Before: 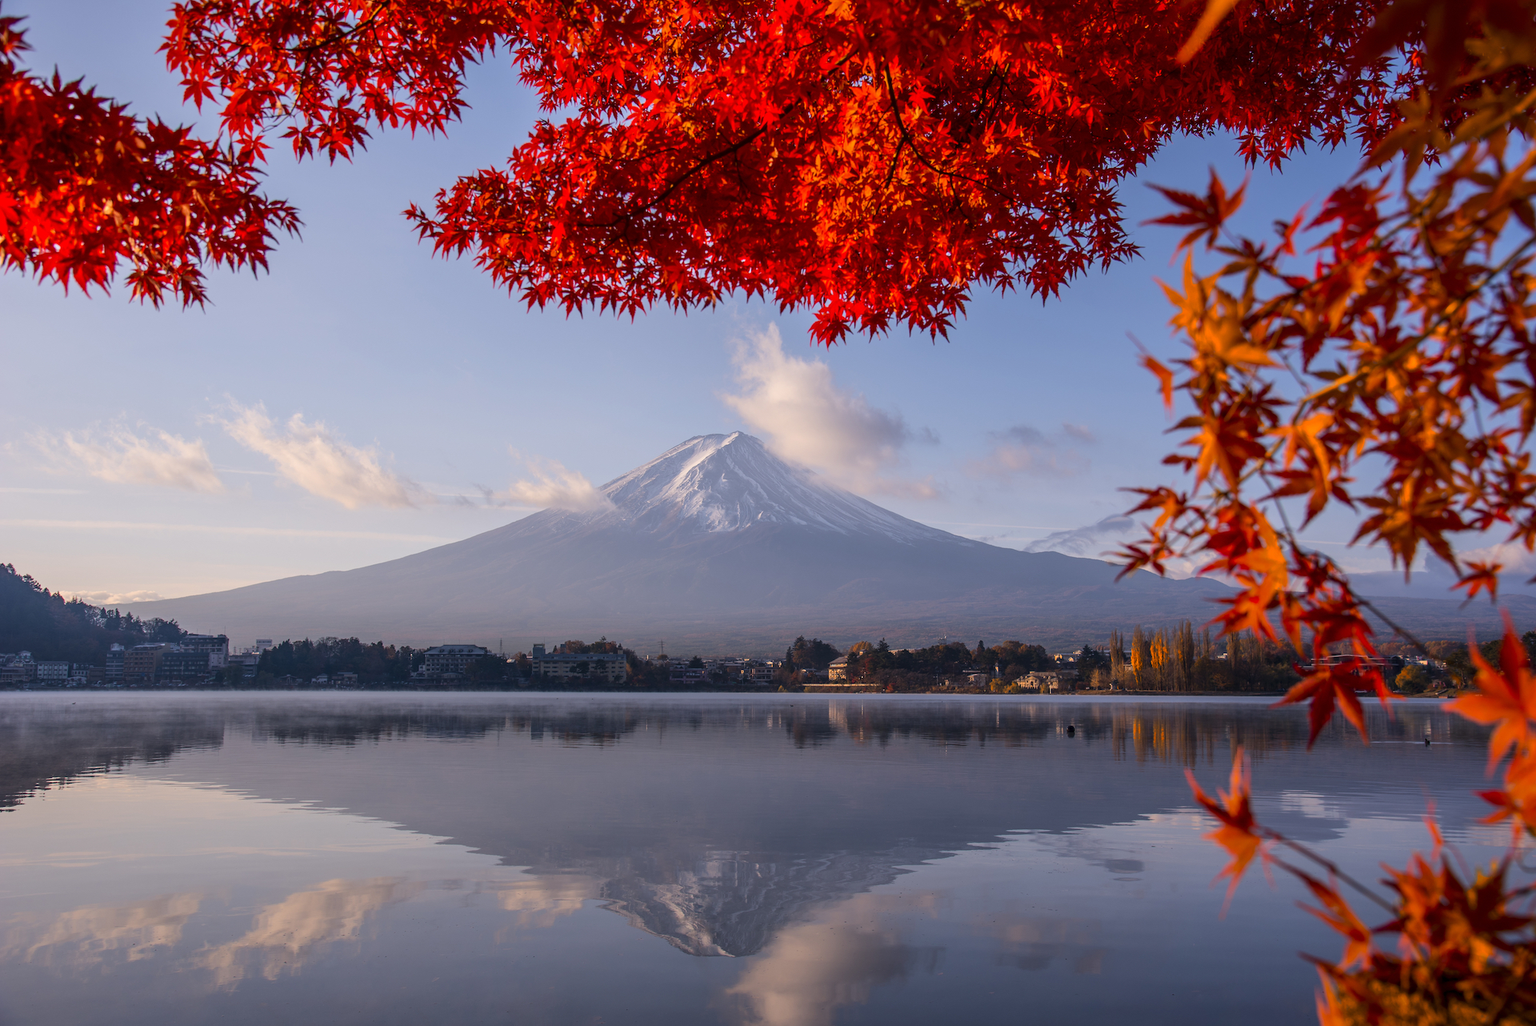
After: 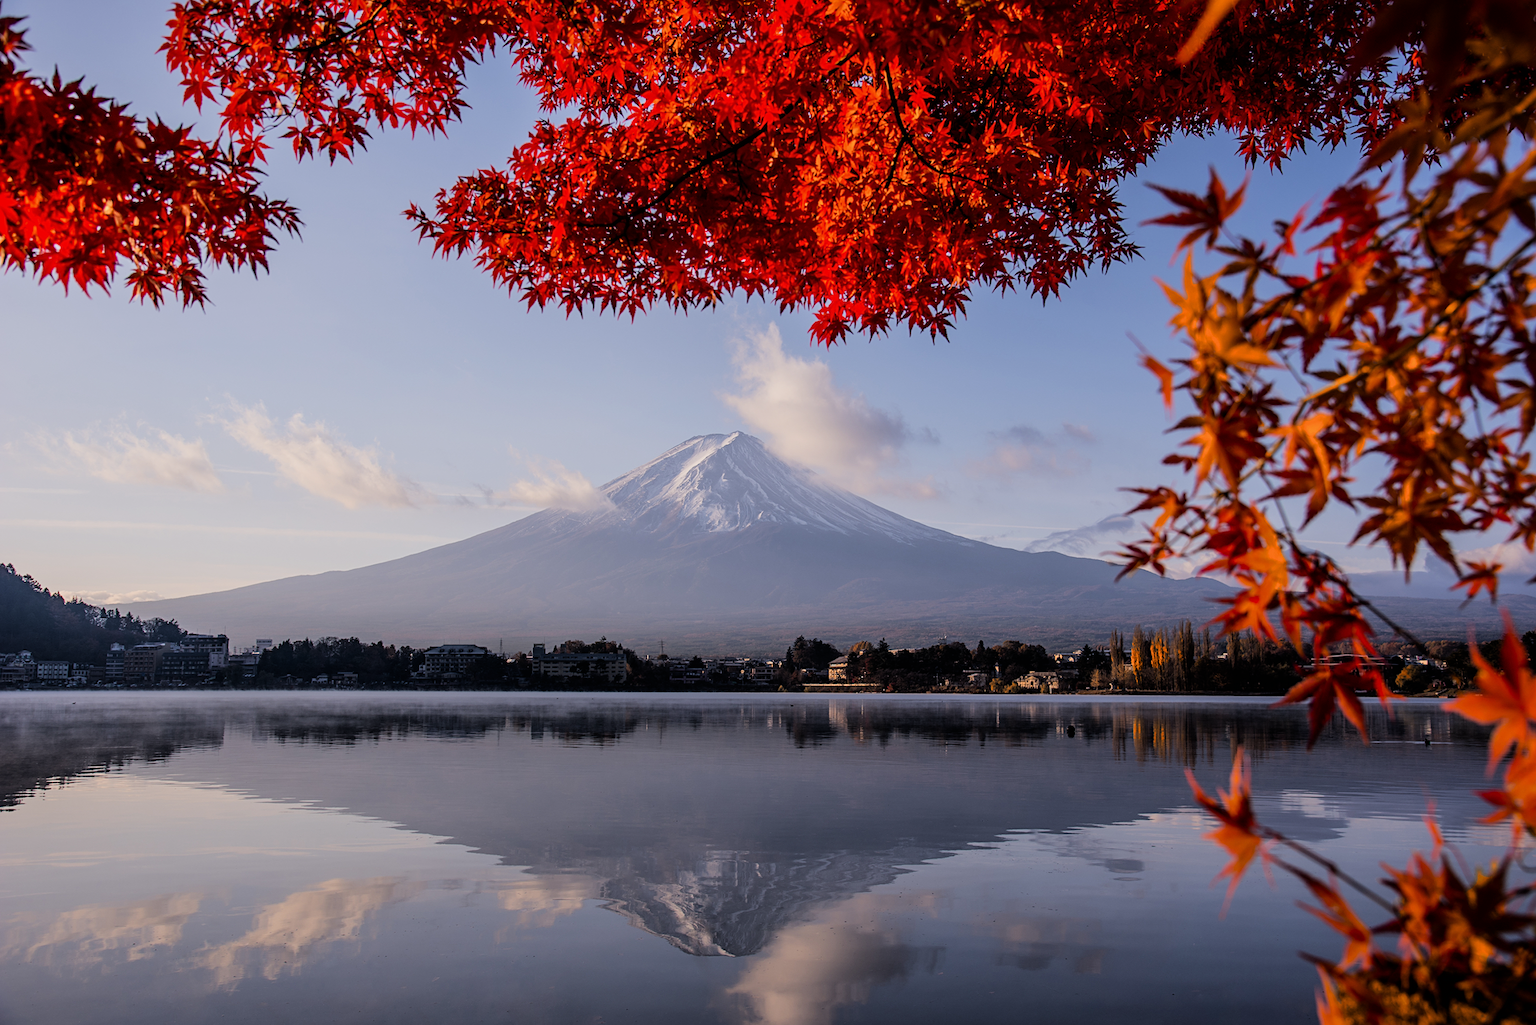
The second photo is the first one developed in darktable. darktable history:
filmic rgb: black relative exposure -5.1 EV, white relative exposure 3.49 EV, threshold 2.96 EV, hardness 3.18, contrast 1.192, highlights saturation mix -49.58%, enable highlight reconstruction true
sharpen: amount 0.211
